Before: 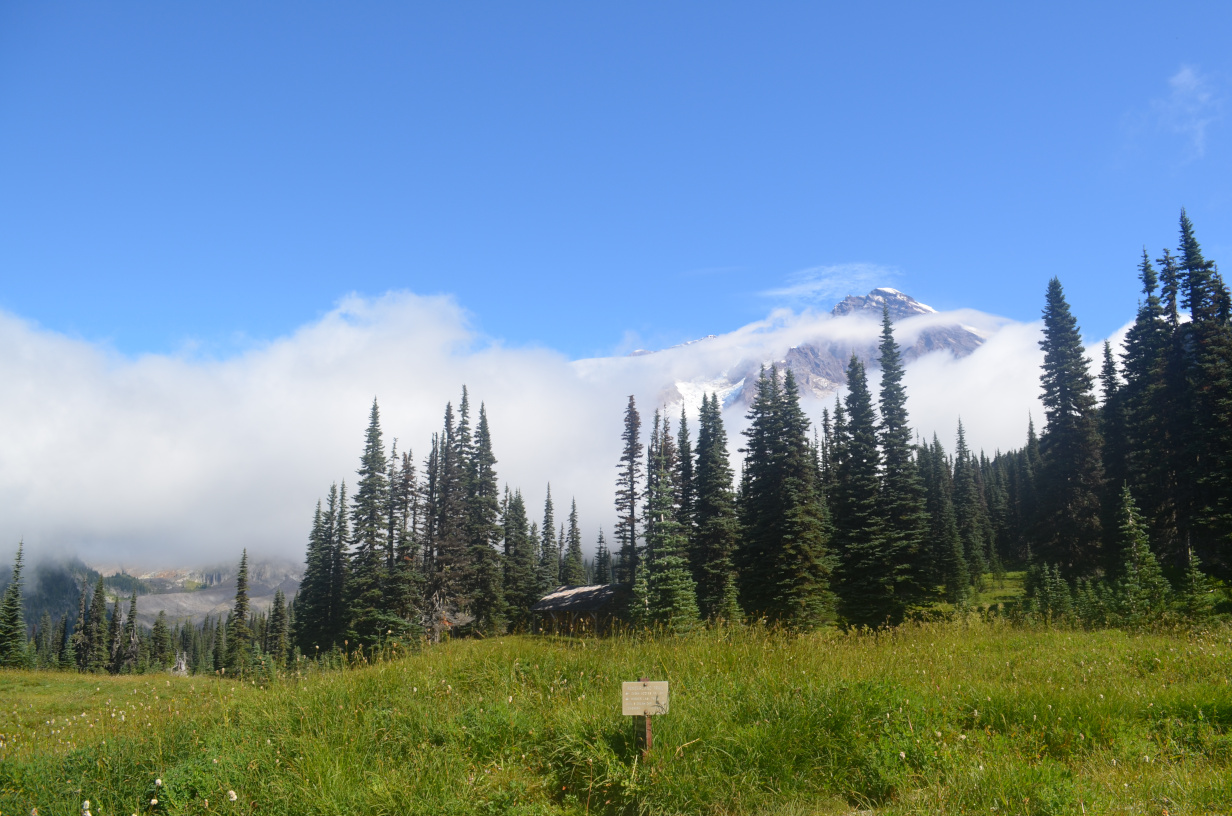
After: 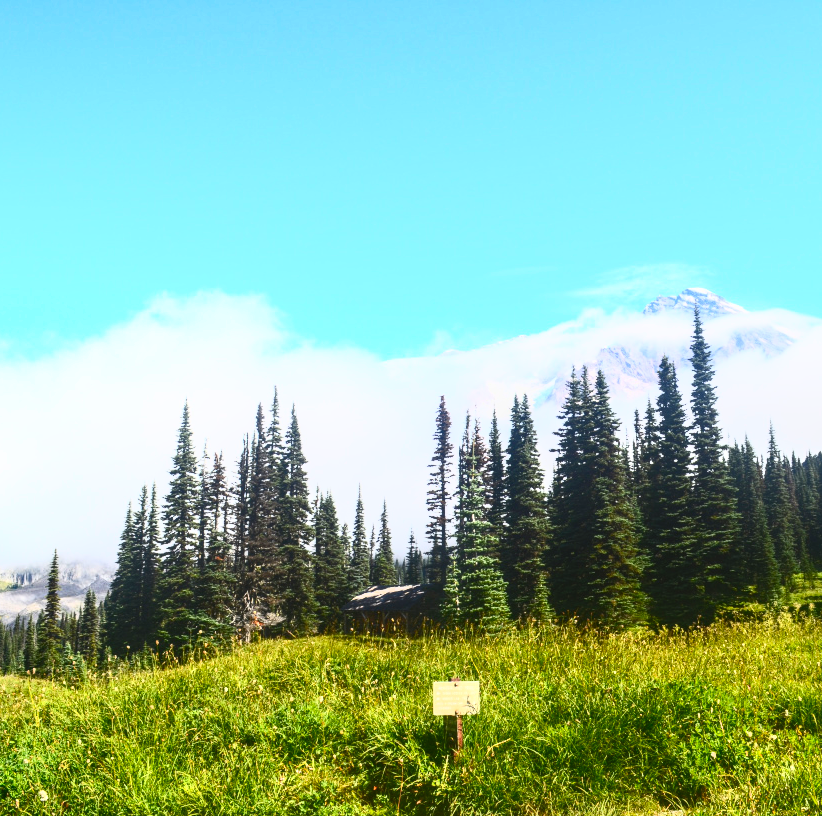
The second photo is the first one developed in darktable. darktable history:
crop: left 15.37%, right 17.884%
contrast brightness saturation: contrast 0.833, brightness 0.587, saturation 0.585
exposure: exposure -0.025 EV, compensate exposure bias true, compensate highlight preservation false
local contrast: on, module defaults
